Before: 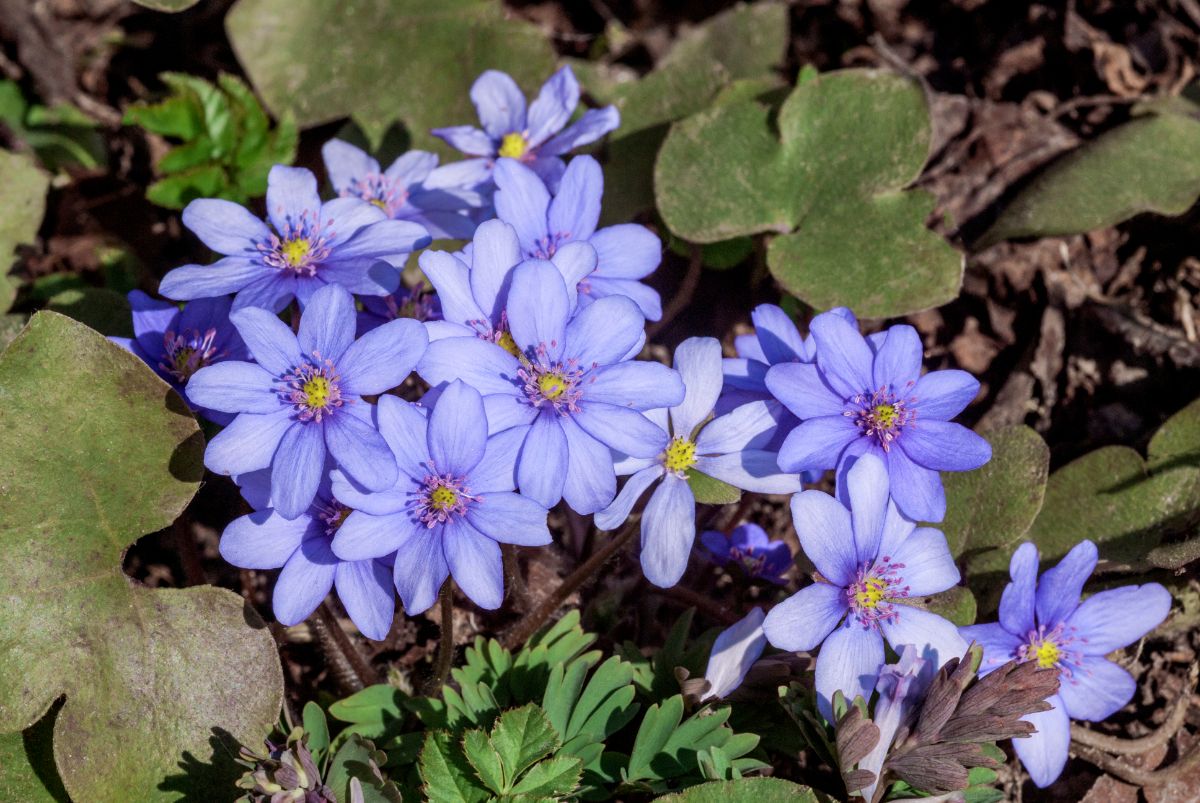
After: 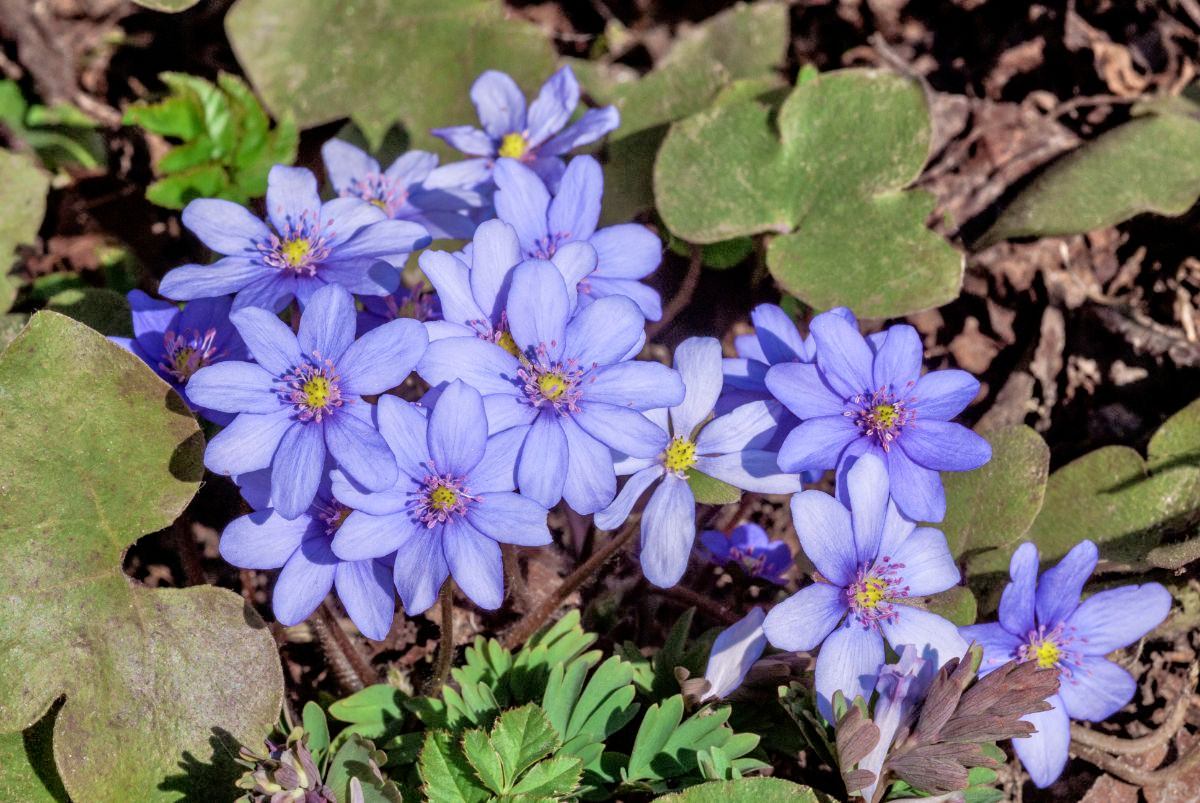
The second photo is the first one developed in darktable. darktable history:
tone equalizer: -7 EV 0.148 EV, -6 EV 0.593 EV, -5 EV 1.17 EV, -4 EV 1.34 EV, -3 EV 1.17 EV, -2 EV 0.6 EV, -1 EV 0.167 EV
